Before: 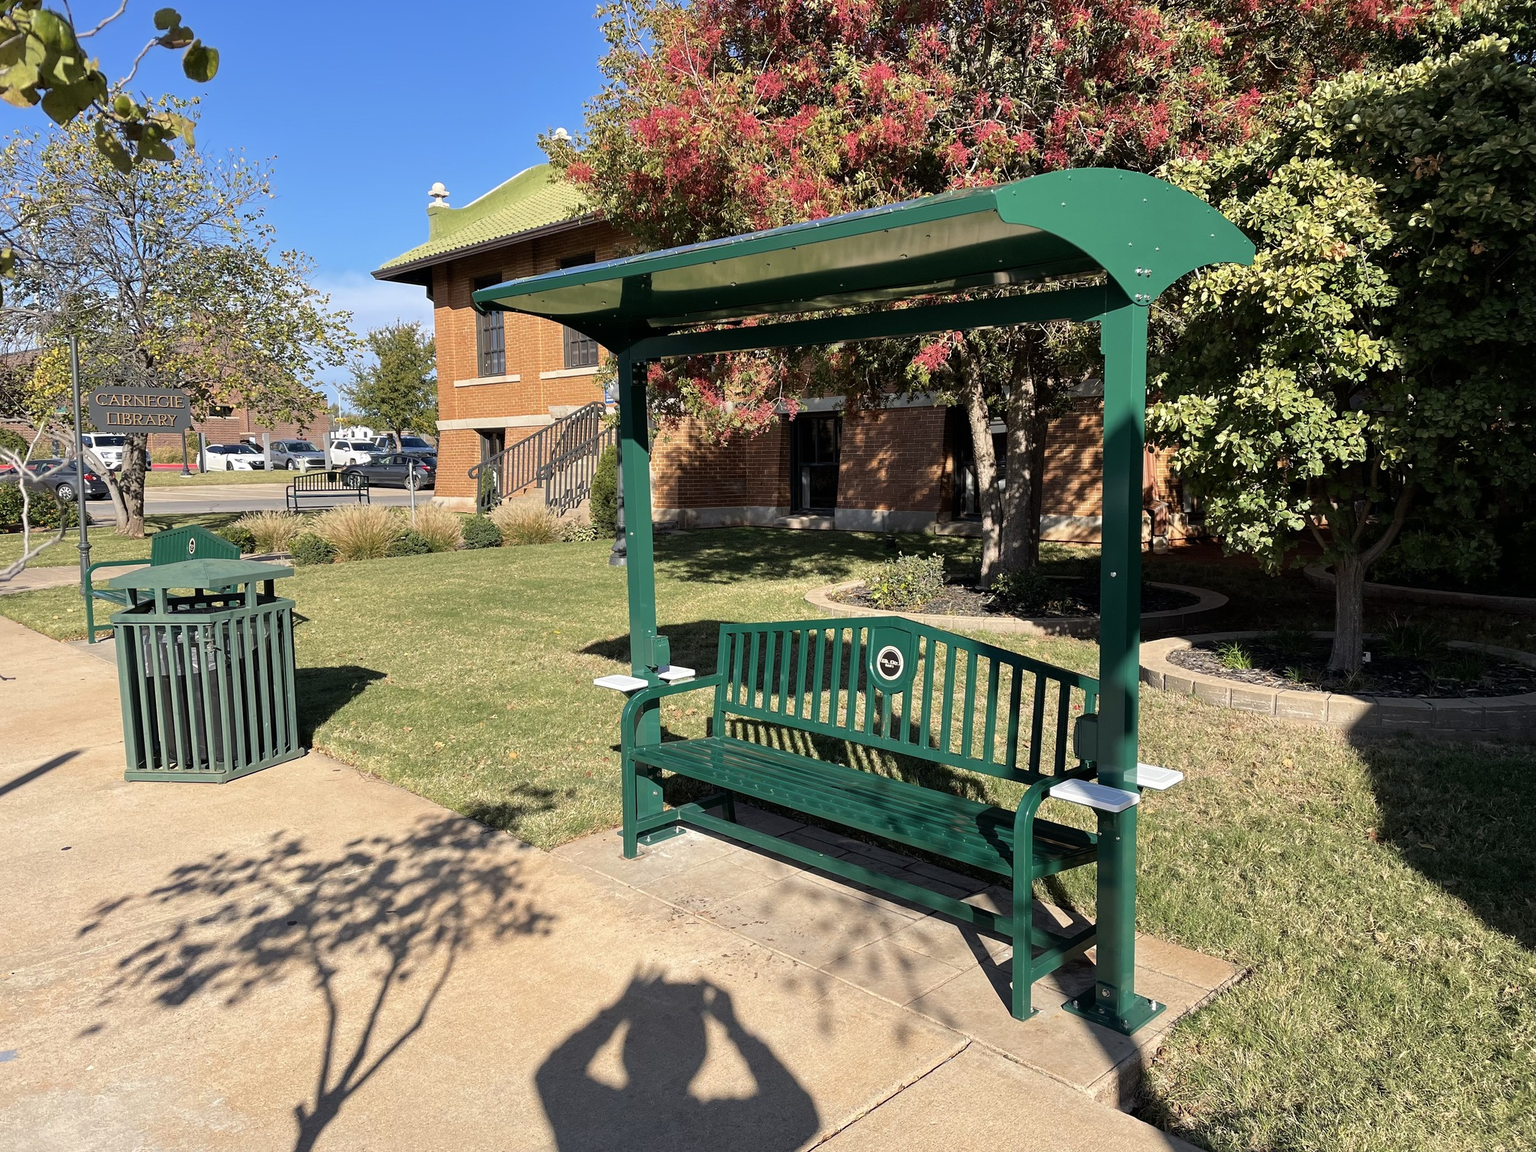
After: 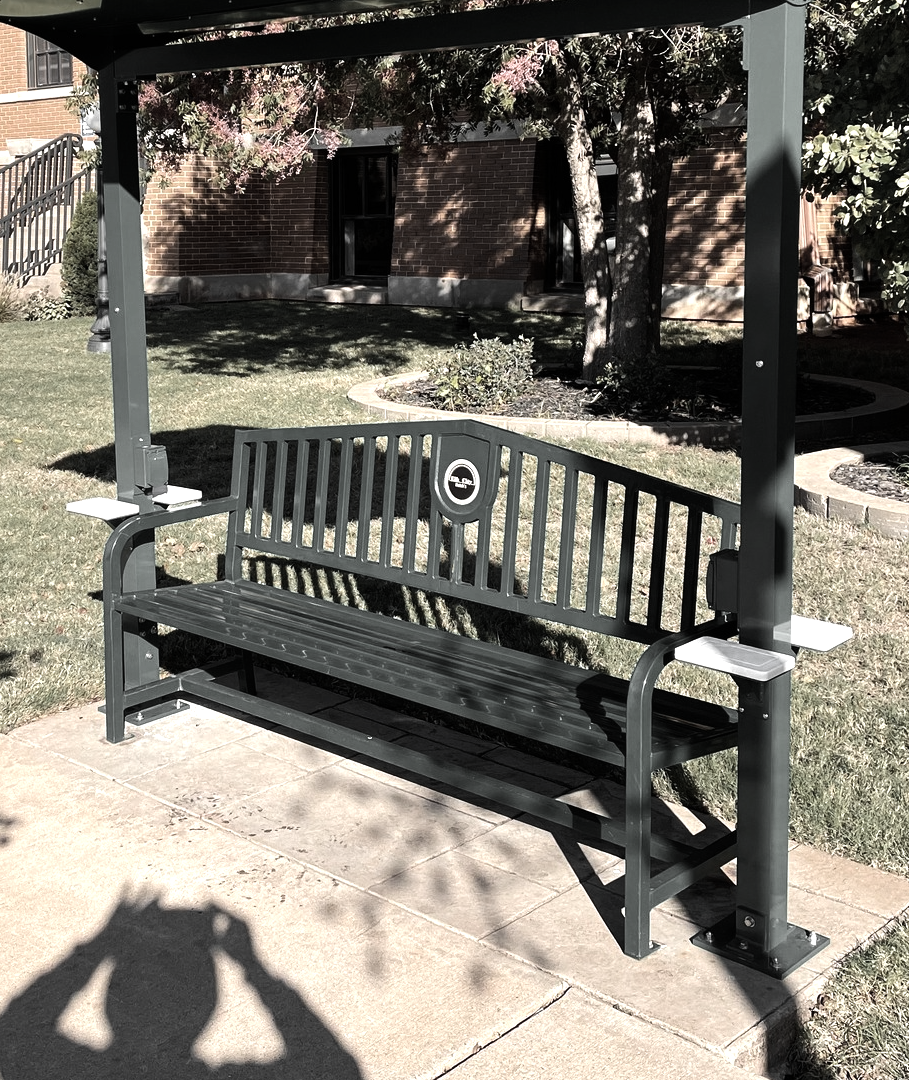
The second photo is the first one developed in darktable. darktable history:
color zones: curves: ch0 [(0, 0.613) (0.01, 0.613) (0.245, 0.448) (0.498, 0.529) (0.642, 0.665) (0.879, 0.777) (0.99, 0.613)]; ch1 [(0, 0.035) (0.121, 0.189) (0.259, 0.197) (0.415, 0.061) (0.589, 0.022) (0.732, 0.022) (0.857, 0.026) (0.991, 0.053)]
crop: left 35.432%, top 26.233%, right 20.145%, bottom 3.432%
tone equalizer: -8 EV -0.75 EV, -7 EV -0.7 EV, -6 EV -0.6 EV, -5 EV -0.4 EV, -3 EV 0.4 EV, -2 EV 0.6 EV, -1 EV 0.7 EV, +0 EV 0.75 EV, edges refinement/feathering 500, mask exposure compensation -1.57 EV, preserve details no
